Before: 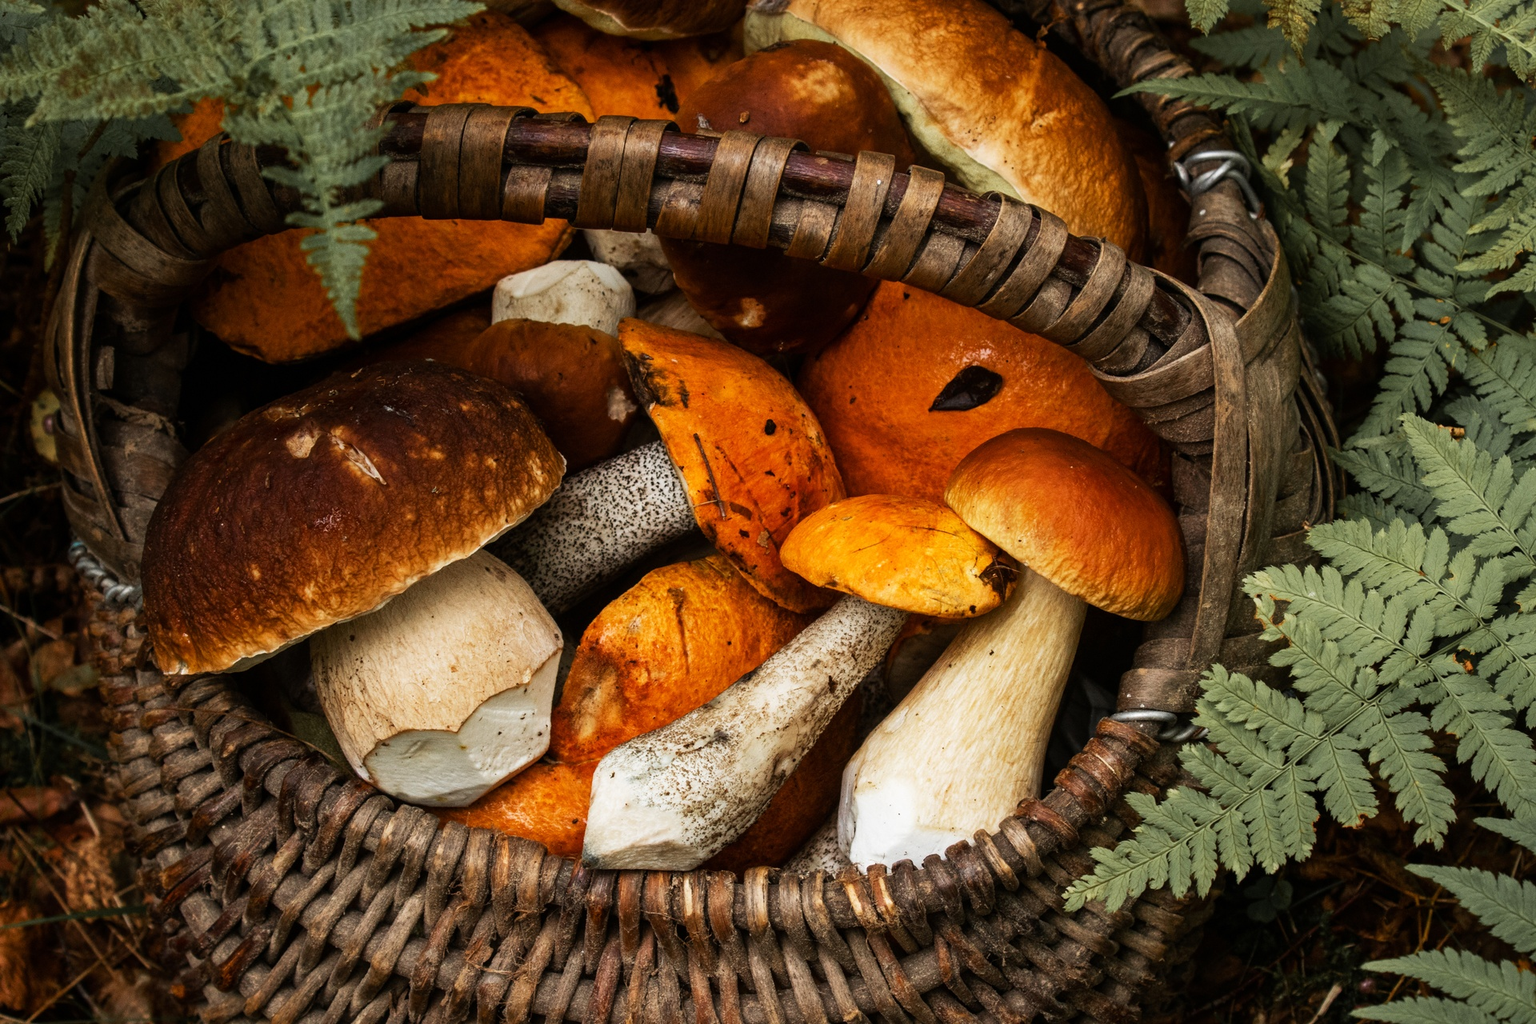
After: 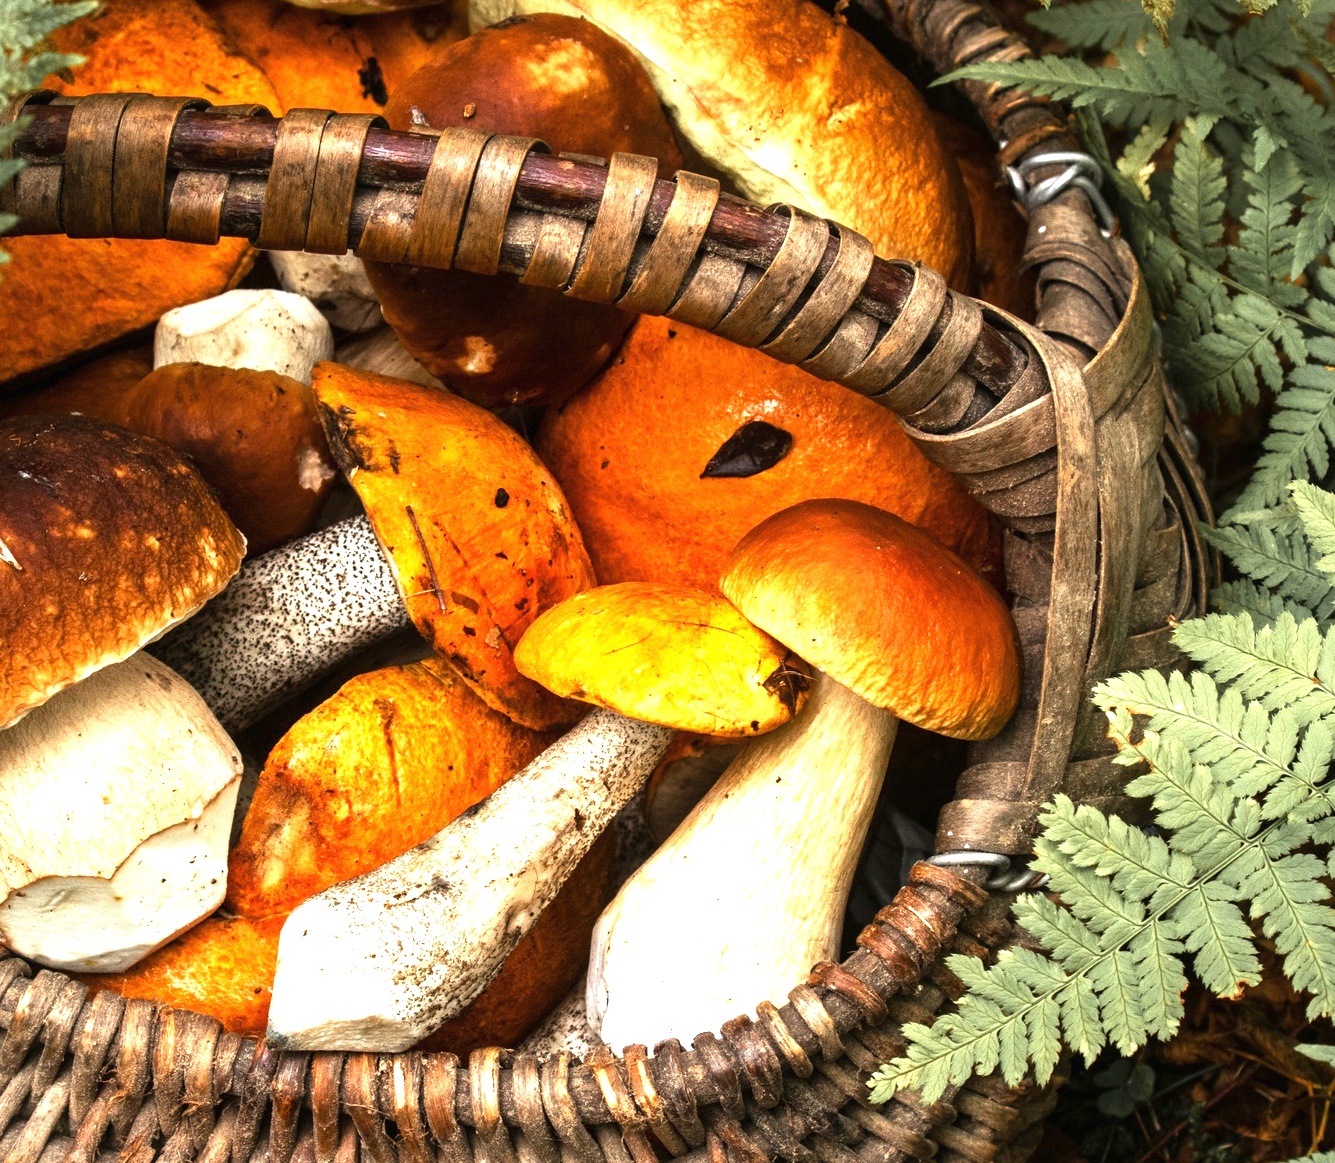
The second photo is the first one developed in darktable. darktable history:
tone equalizer: on, module defaults
exposure: black level correction 0, exposure 1.45 EV, compensate exposure bias true, compensate highlight preservation false
crop and rotate: left 24.034%, top 2.838%, right 6.406%, bottom 6.299%
